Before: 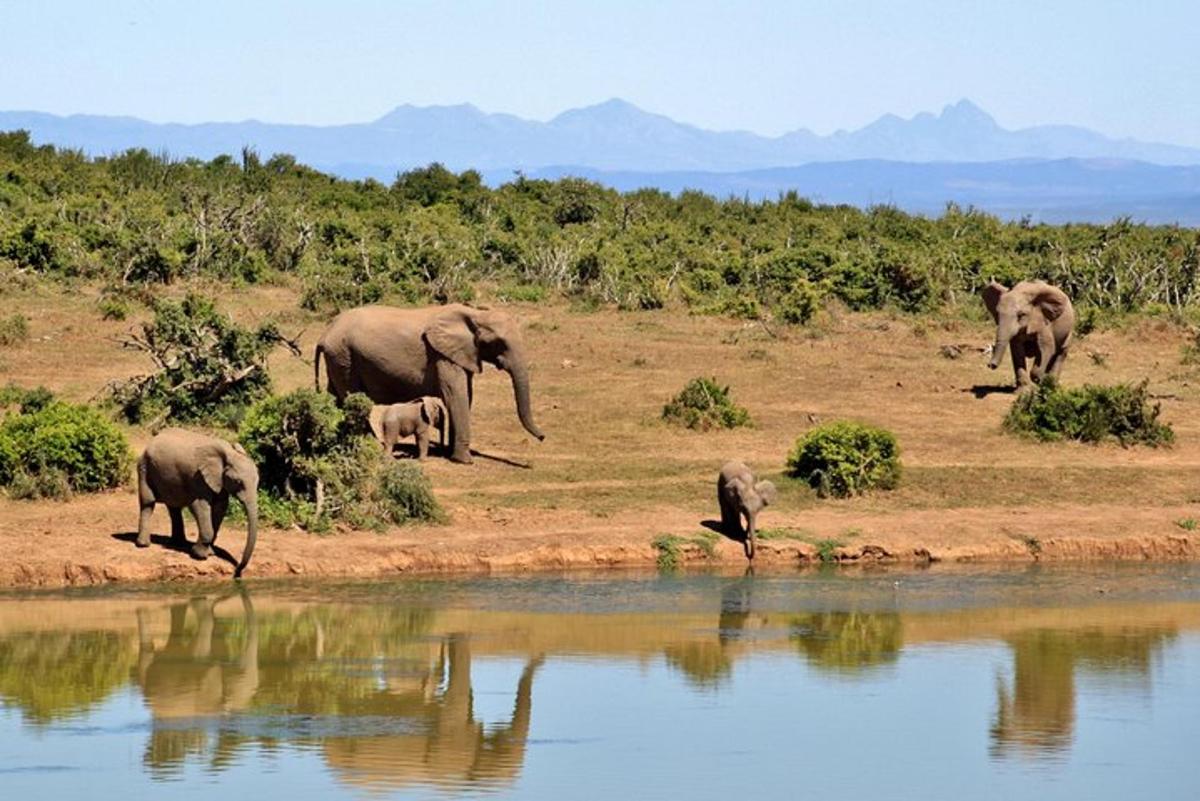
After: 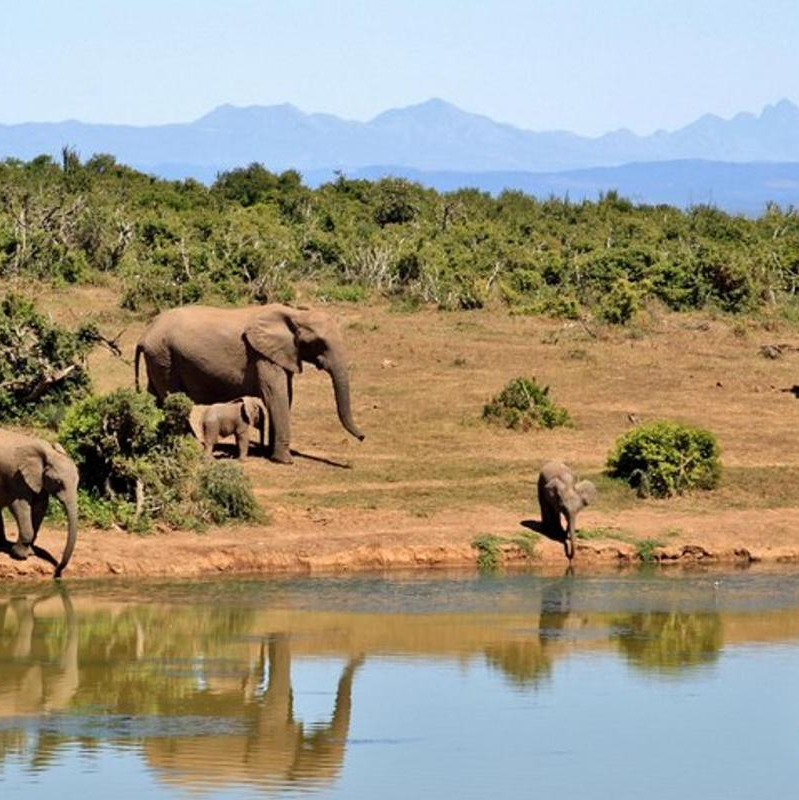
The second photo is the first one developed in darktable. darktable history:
crop and rotate: left 15.055%, right 18.278%
